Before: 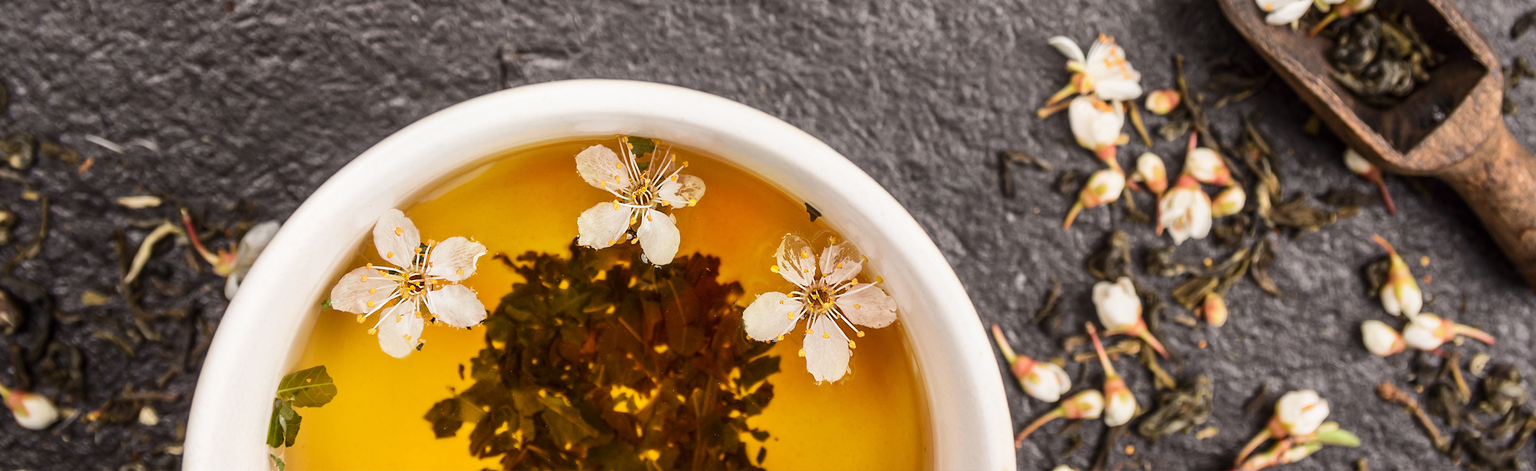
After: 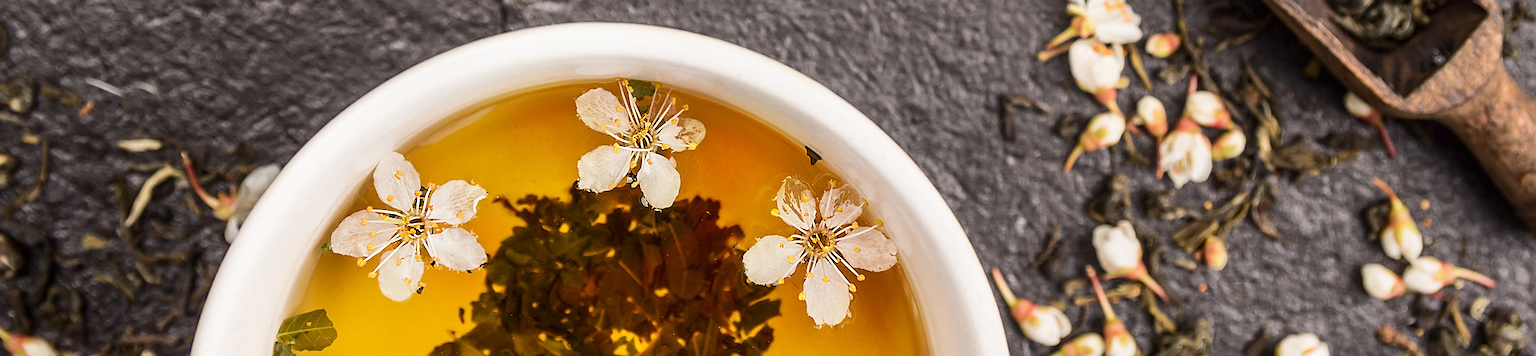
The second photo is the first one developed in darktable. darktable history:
crop and rotate: top 12.124%, bottom 12.163%
sharpen: on, module defaults
